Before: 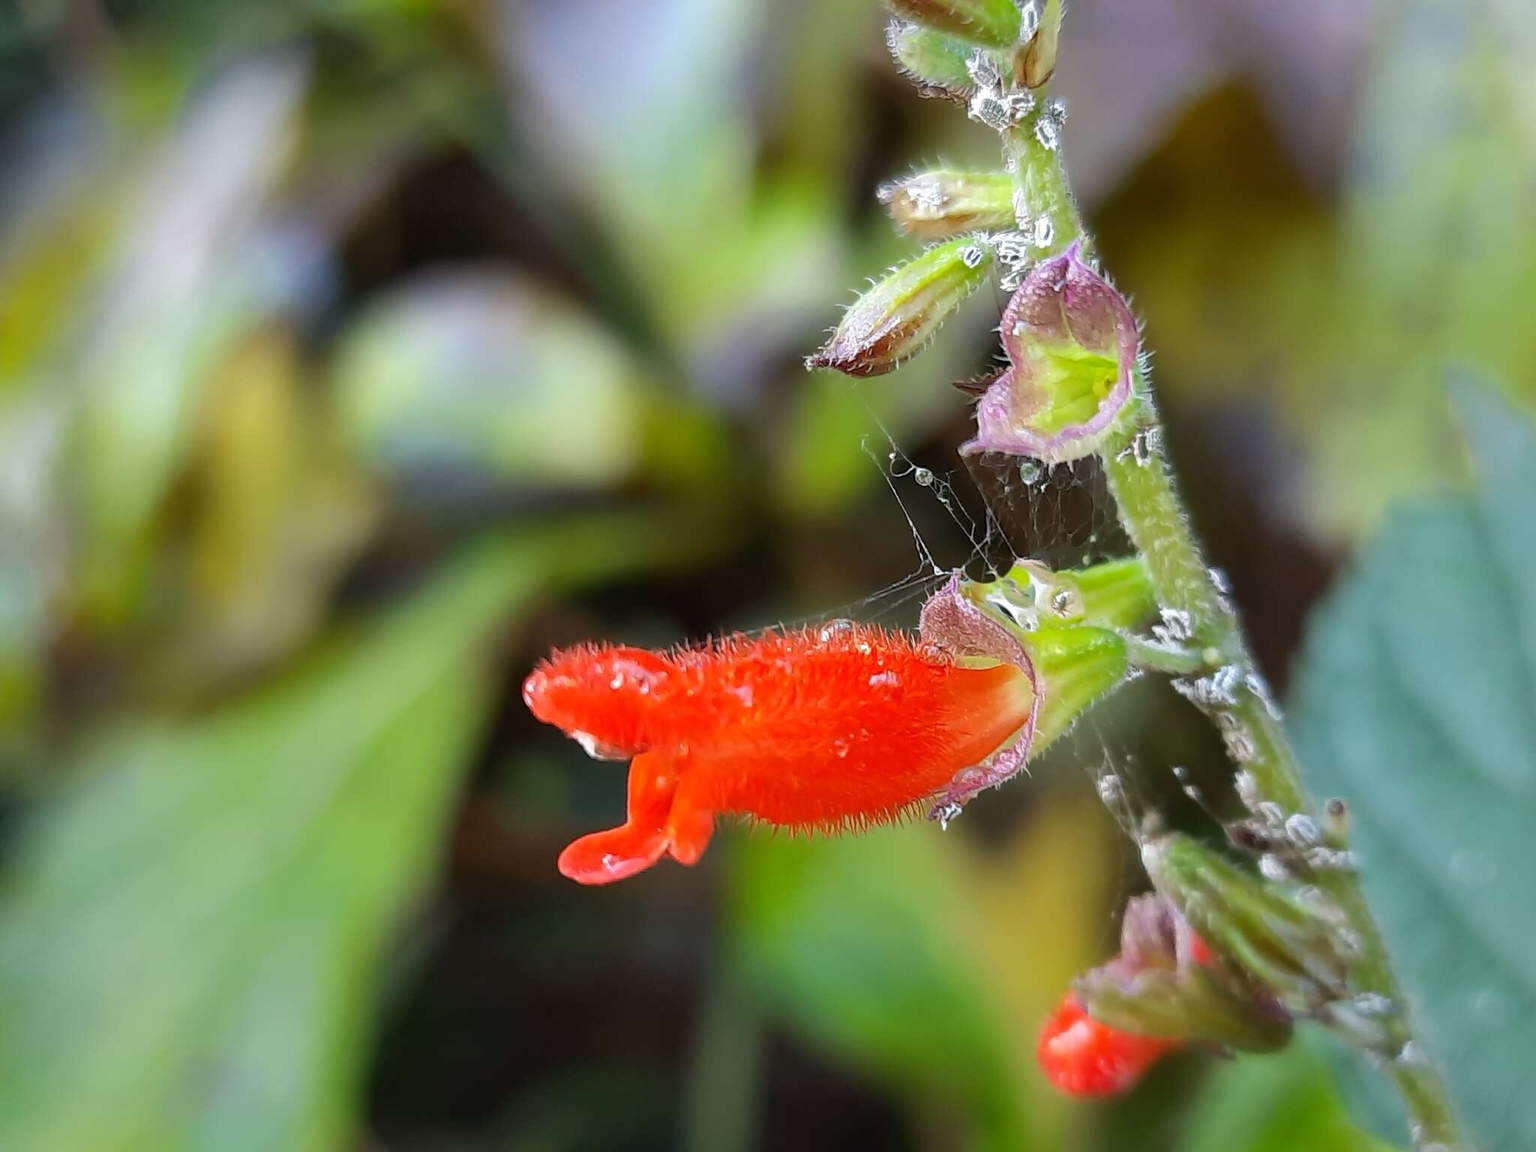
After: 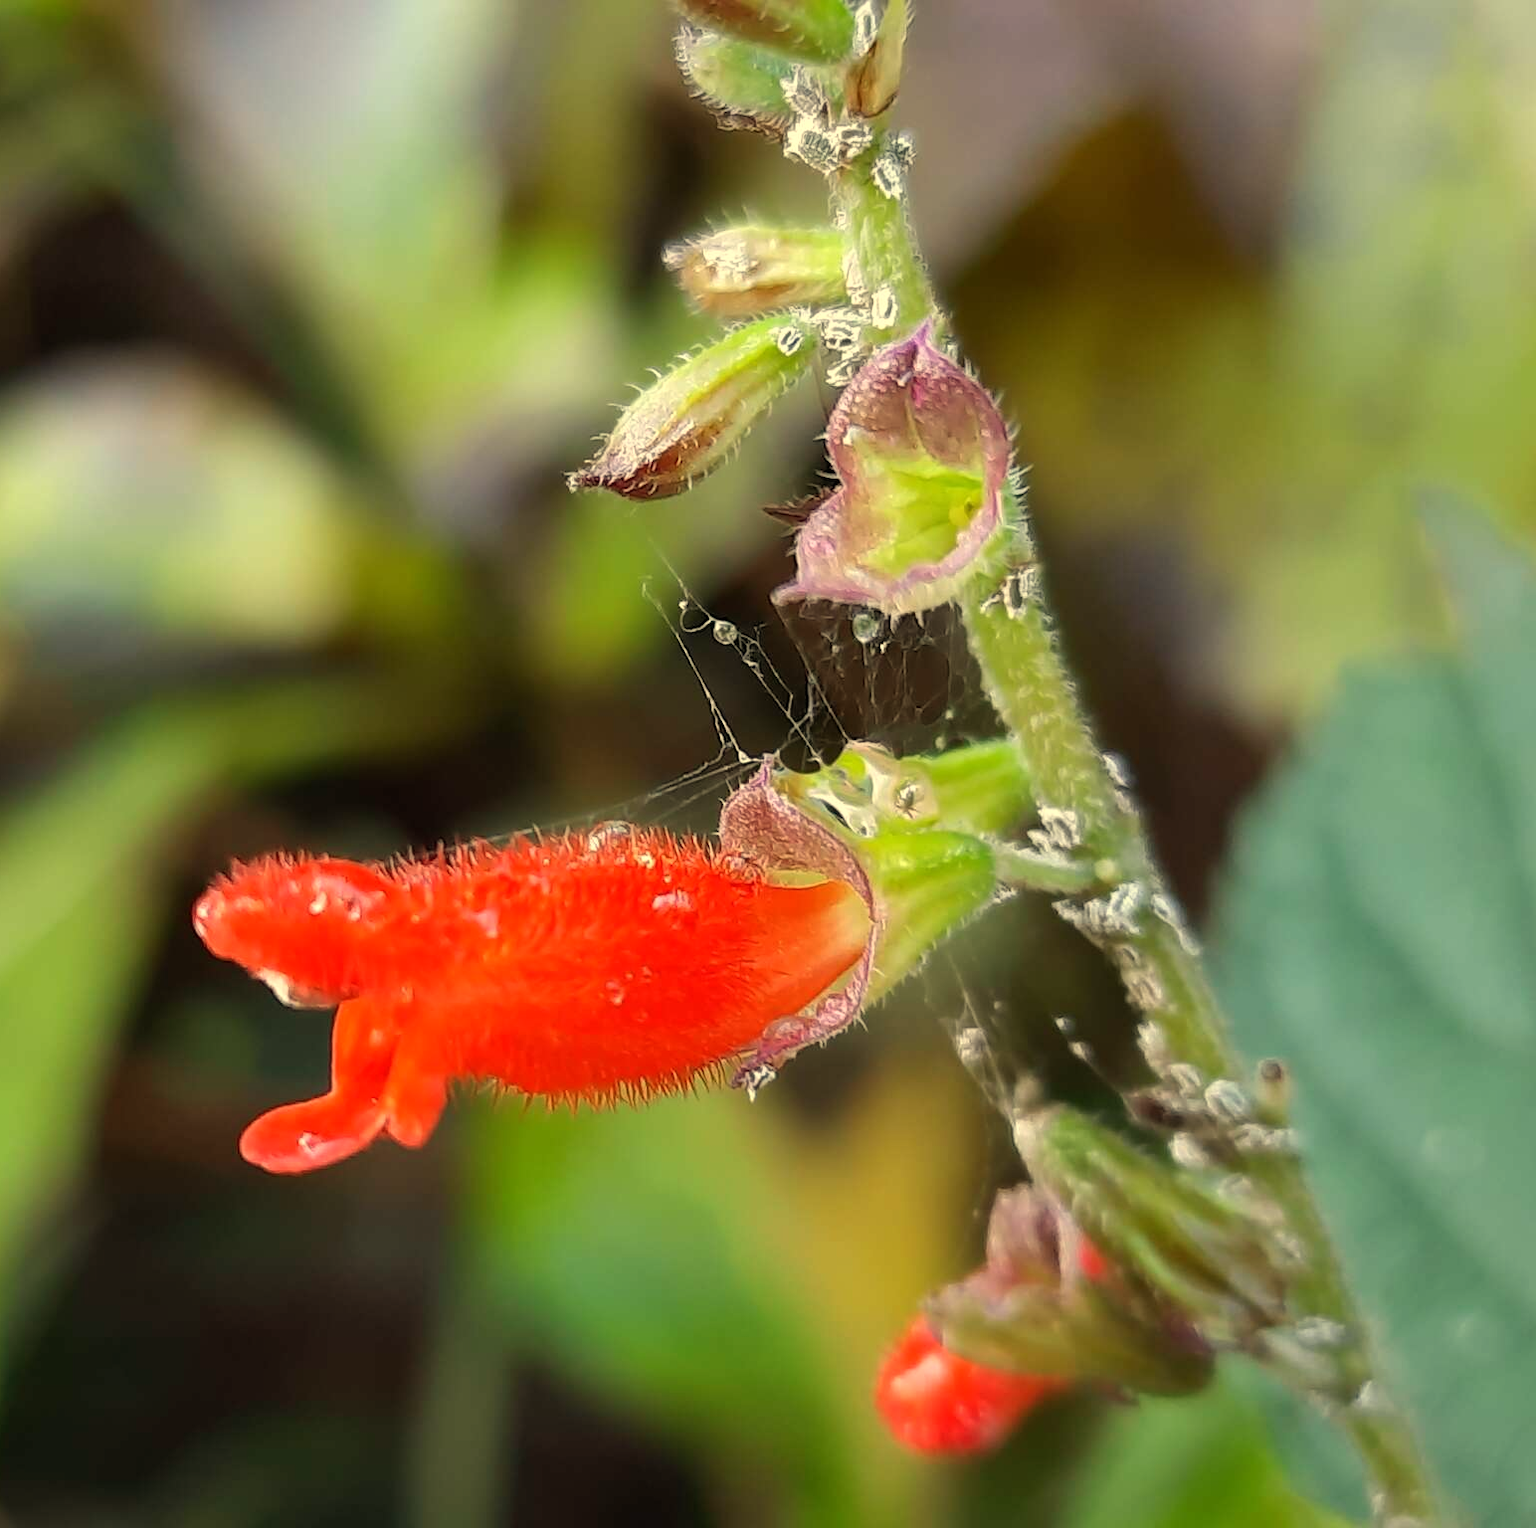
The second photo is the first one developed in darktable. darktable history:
crop and rotate: left 24.6%
white balance: red 1.08, blue 0.791
